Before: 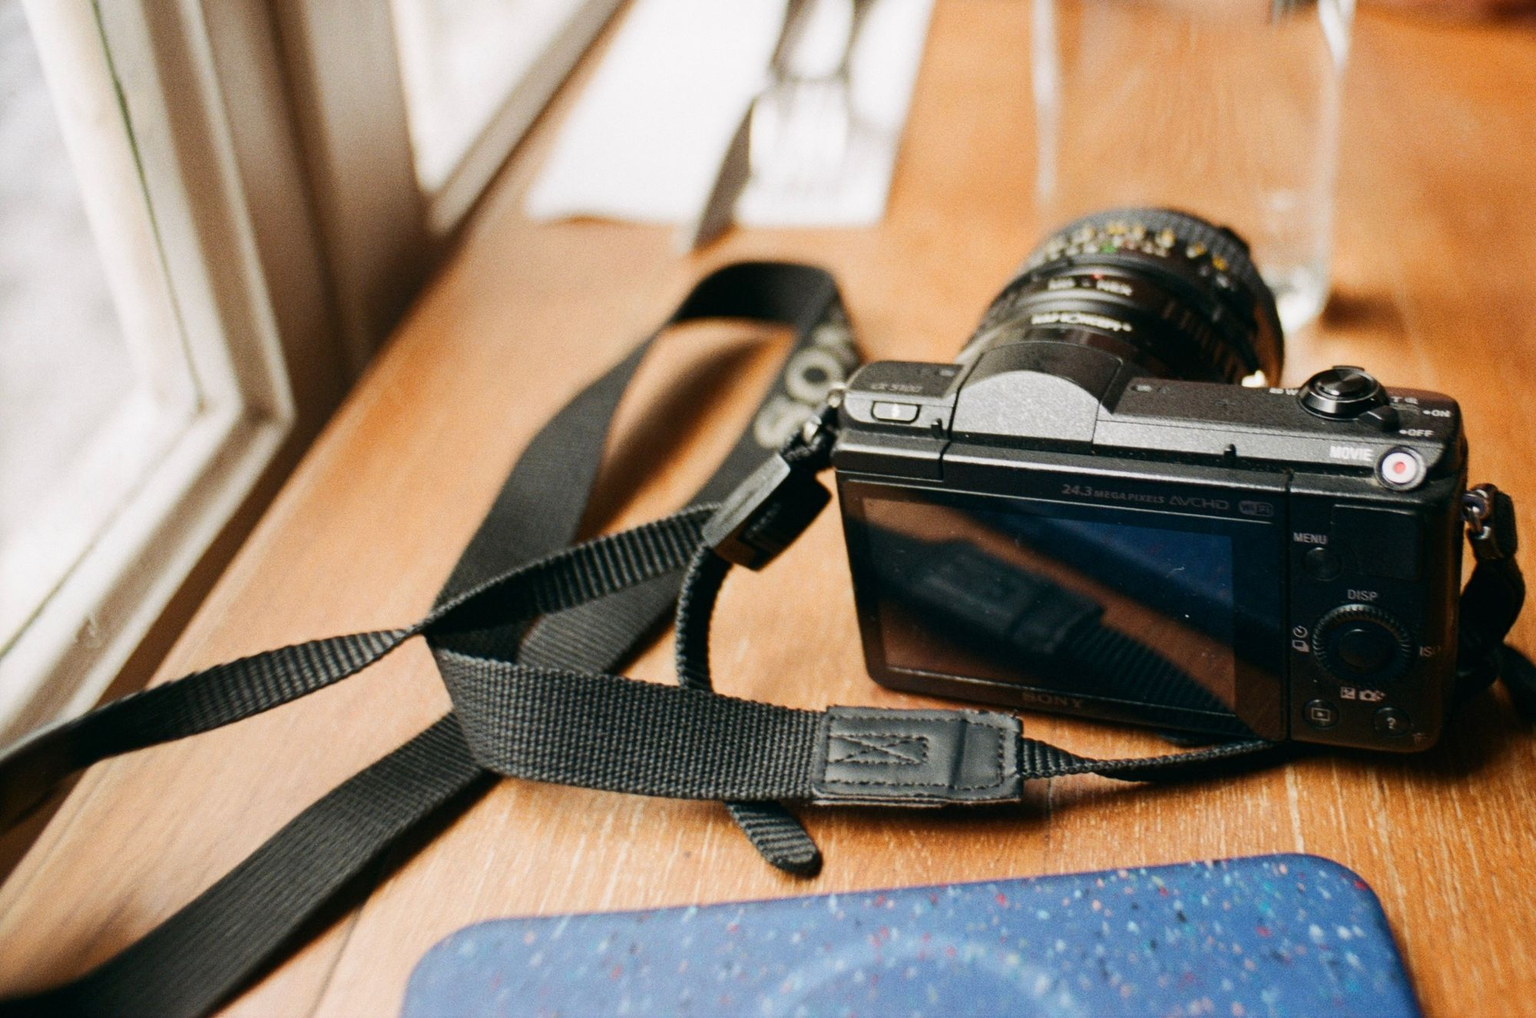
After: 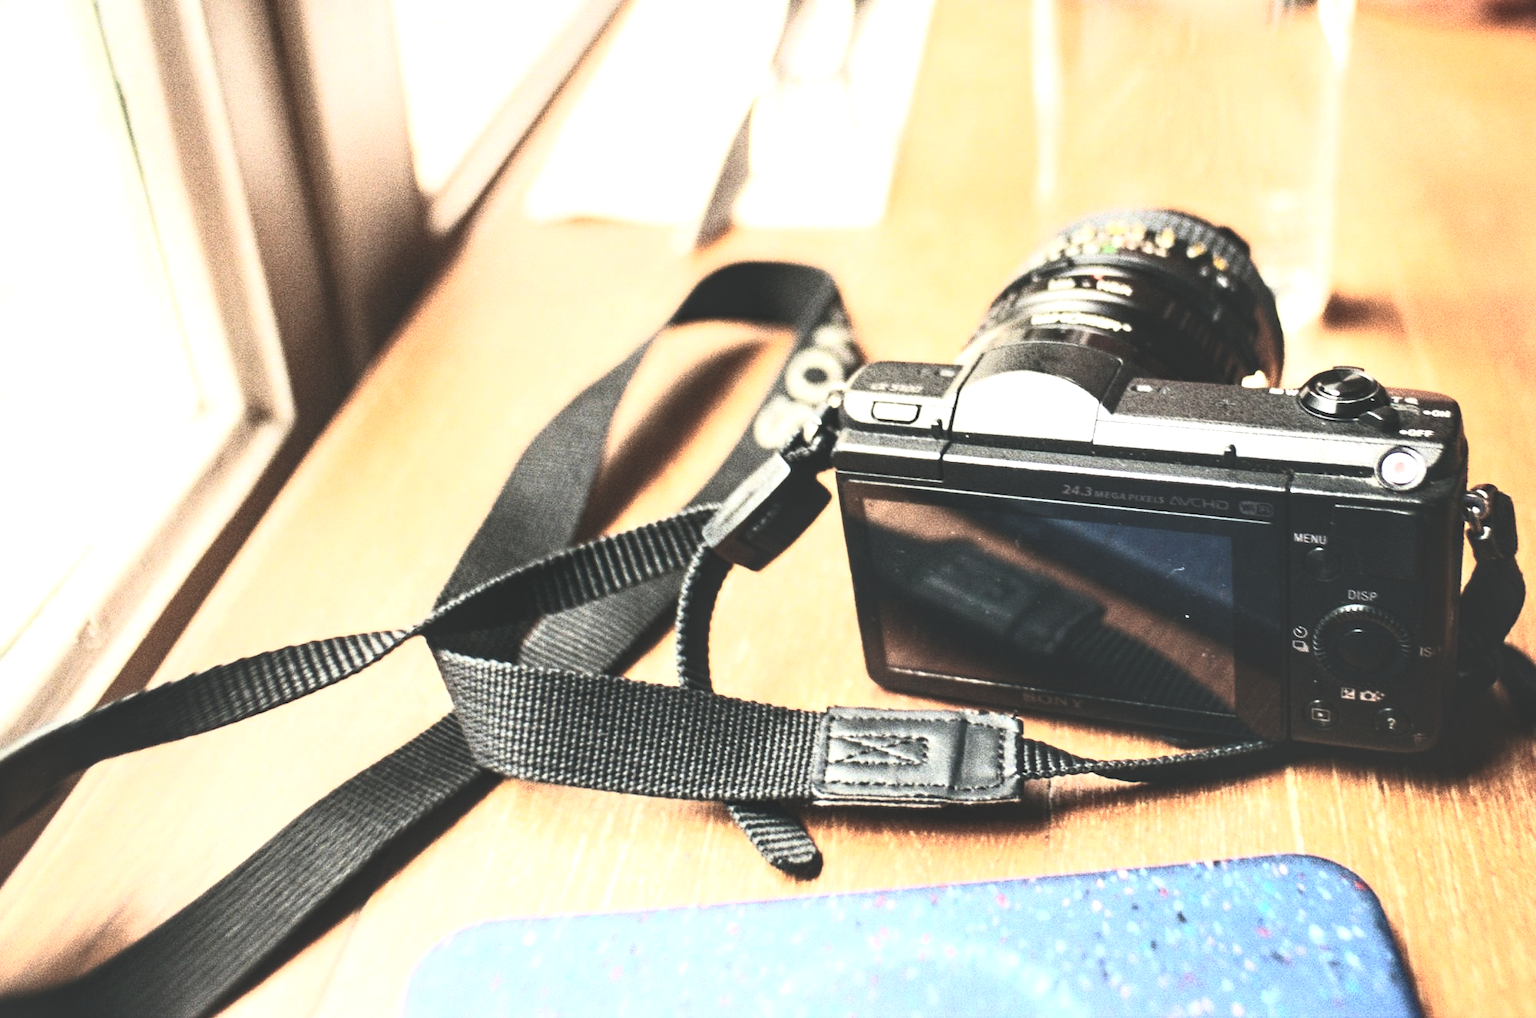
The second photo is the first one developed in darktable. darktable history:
local contrast: detail 135%, midtone range 0.744
exposure: black level correction -0.029, compensate exposure bias true, compensate highlight preservation false
contrast brightness saturation: contrast 0.378, brightness 0.531
tone equalizer: -8 EV -0.766 EV, -7 EV -0.701 EV, -6 EV -0.601 EV, -5 EV -0.367 EV, -3 EV 0.366 EV, -2 EV 0.6 EV, -1 EV 0.688 EV, +0 EV 0.742 EV, edges refinement/feathering 500, mask exposure compensation -1.24 EV, preserve details no
